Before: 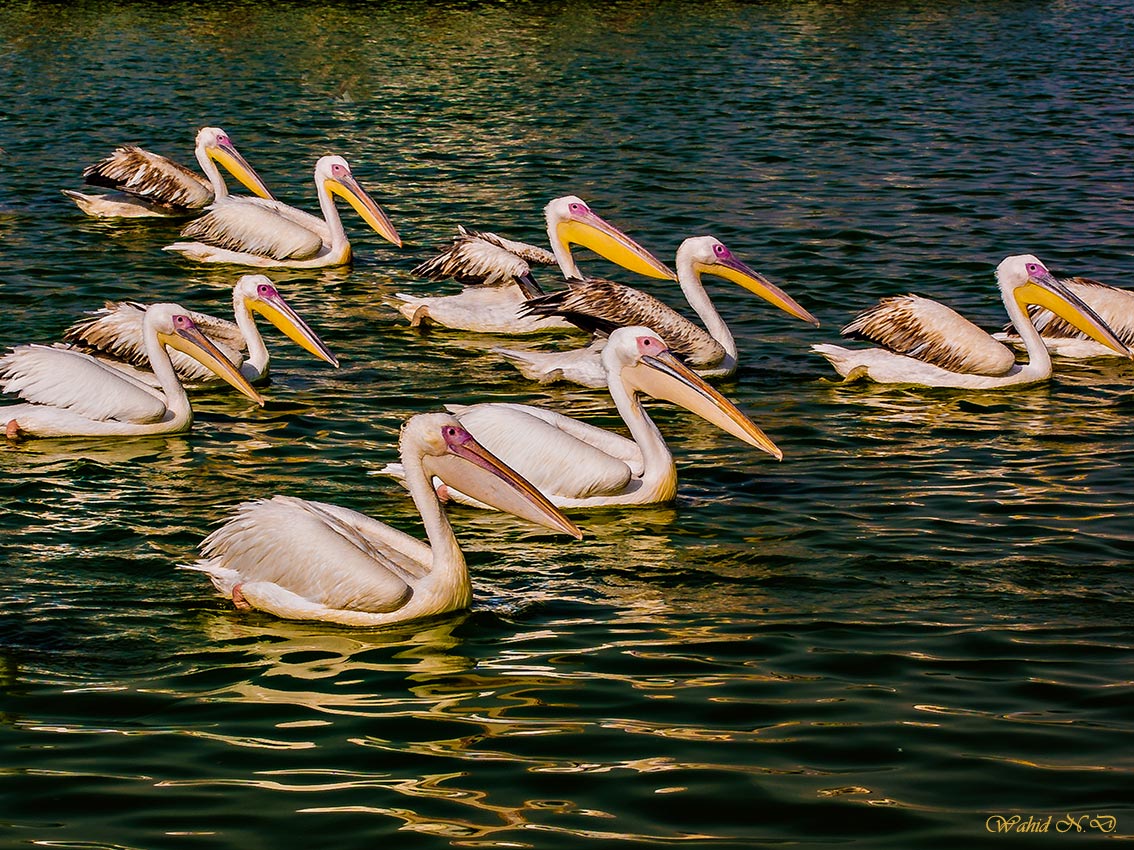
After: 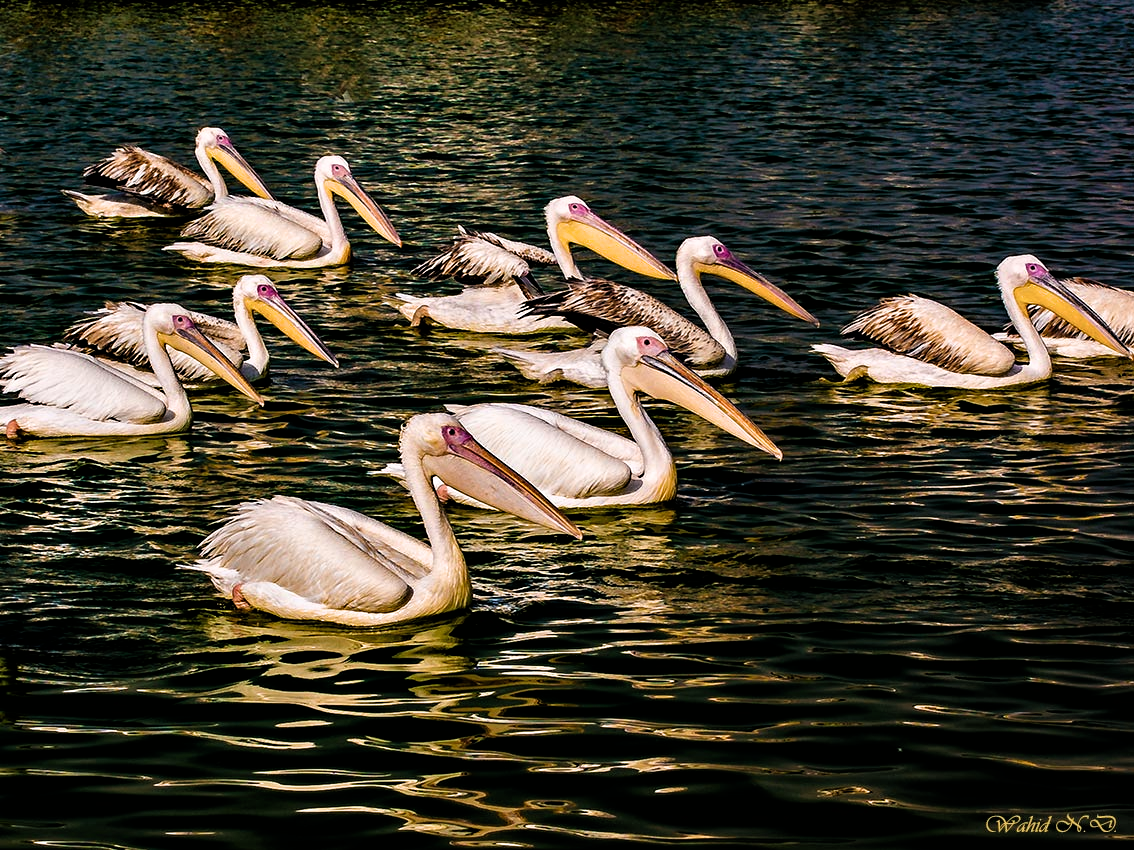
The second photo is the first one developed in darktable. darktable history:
filmic rgb: black relative exposure -8.19 EV, white relative exposure 2.2 EV, target white luminance 99.913%, hardness 7.19, latitude 74.73%, contrast 1.315, highlights saturation mix -1.87%, shadows ↔ highlights balance 30.53%
haze removal: compatibility mode true, adaptive false
